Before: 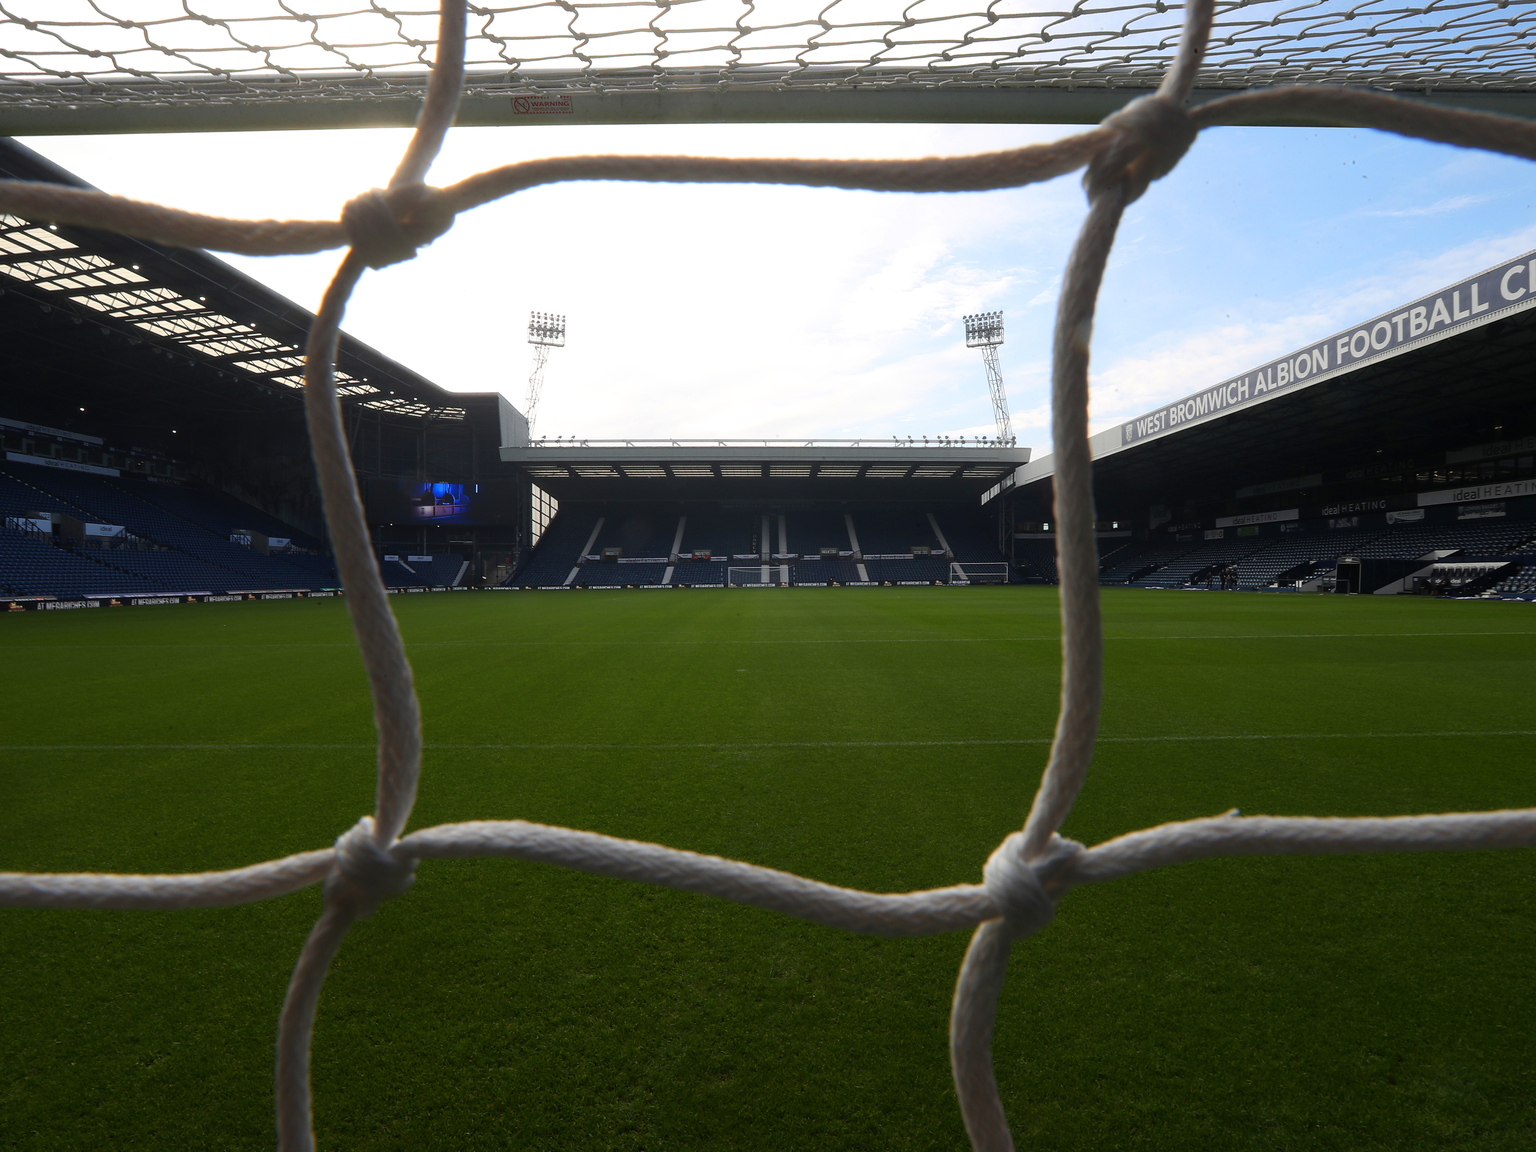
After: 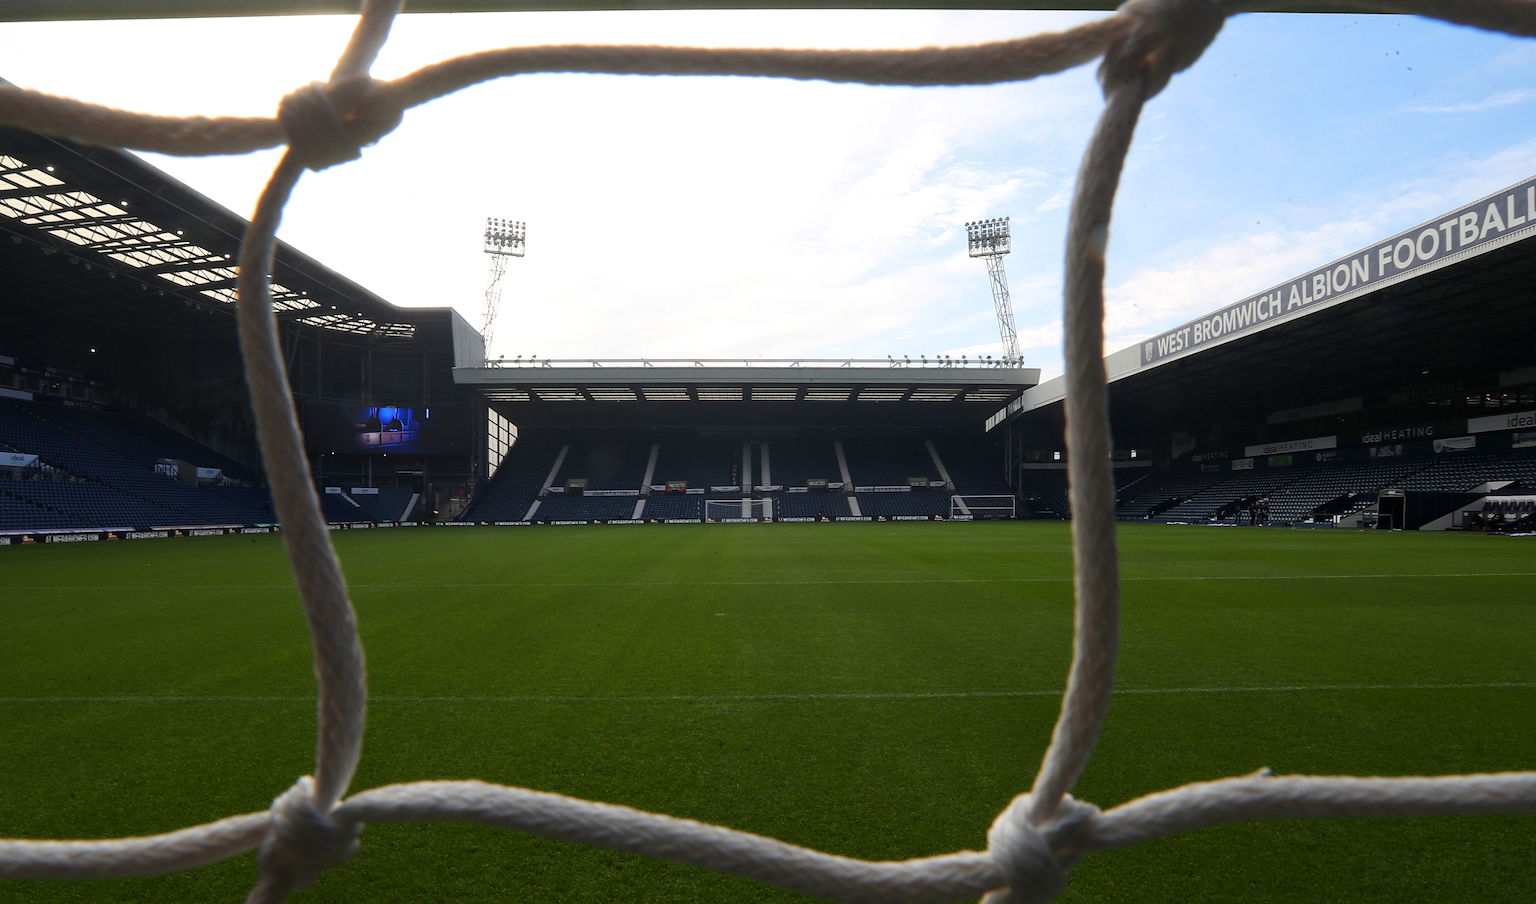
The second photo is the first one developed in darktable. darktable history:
local contrast: mode bilateral grid, contrast 21, coarseness 50, detail 119%, midtone range 0.2
crop: left 5.907%, top 10%, right 3.659%, bottom 18.944%
